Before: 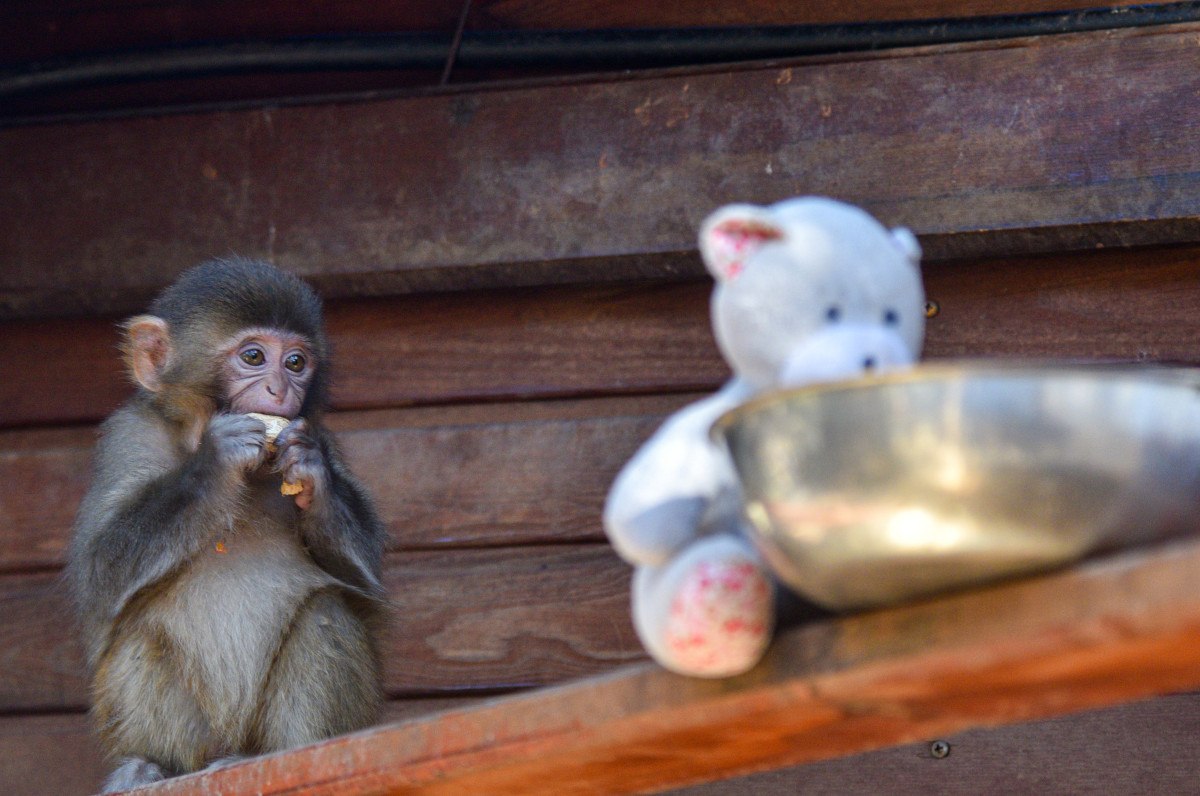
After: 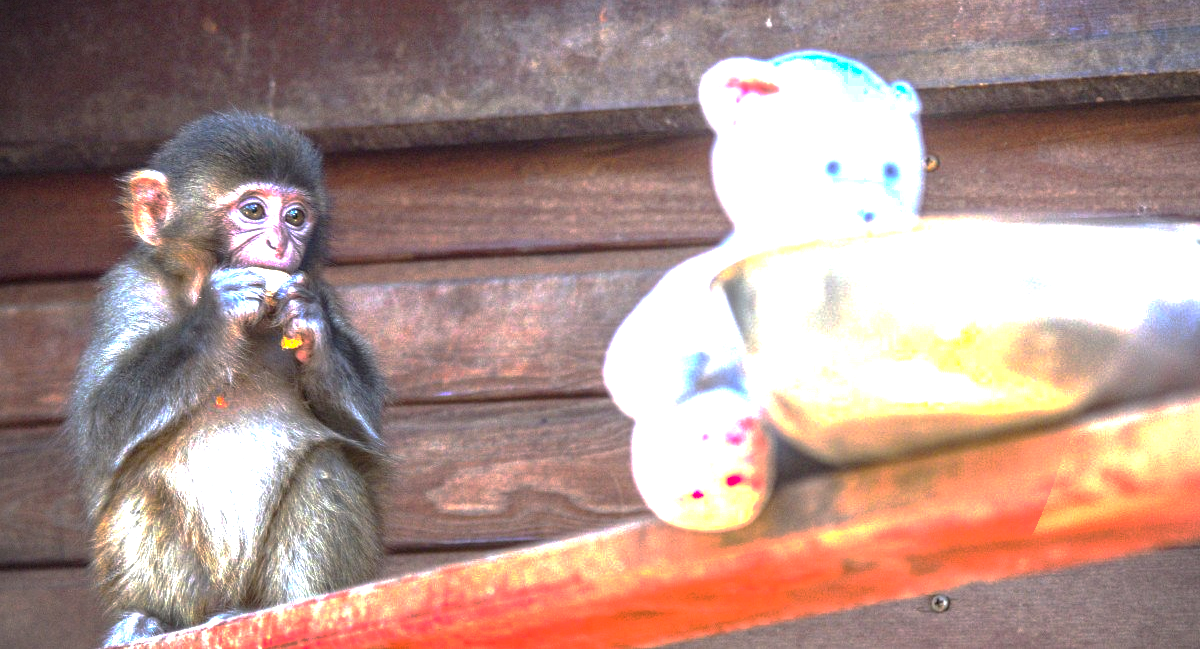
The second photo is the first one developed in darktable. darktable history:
local contrast: on, module defaults
vignetting: fall-off radius 61.03%, dithering 8-bit output, unbound false
exposure: black level correction 0, exposure 1.968 EV, compensate exposure bias true, compensate highlight preservation false
crop and rotate: top 18.401%
base curve: curves: ch0 [(0, 0) (0.841, 0.609) (1, 1)], preserve colors none
